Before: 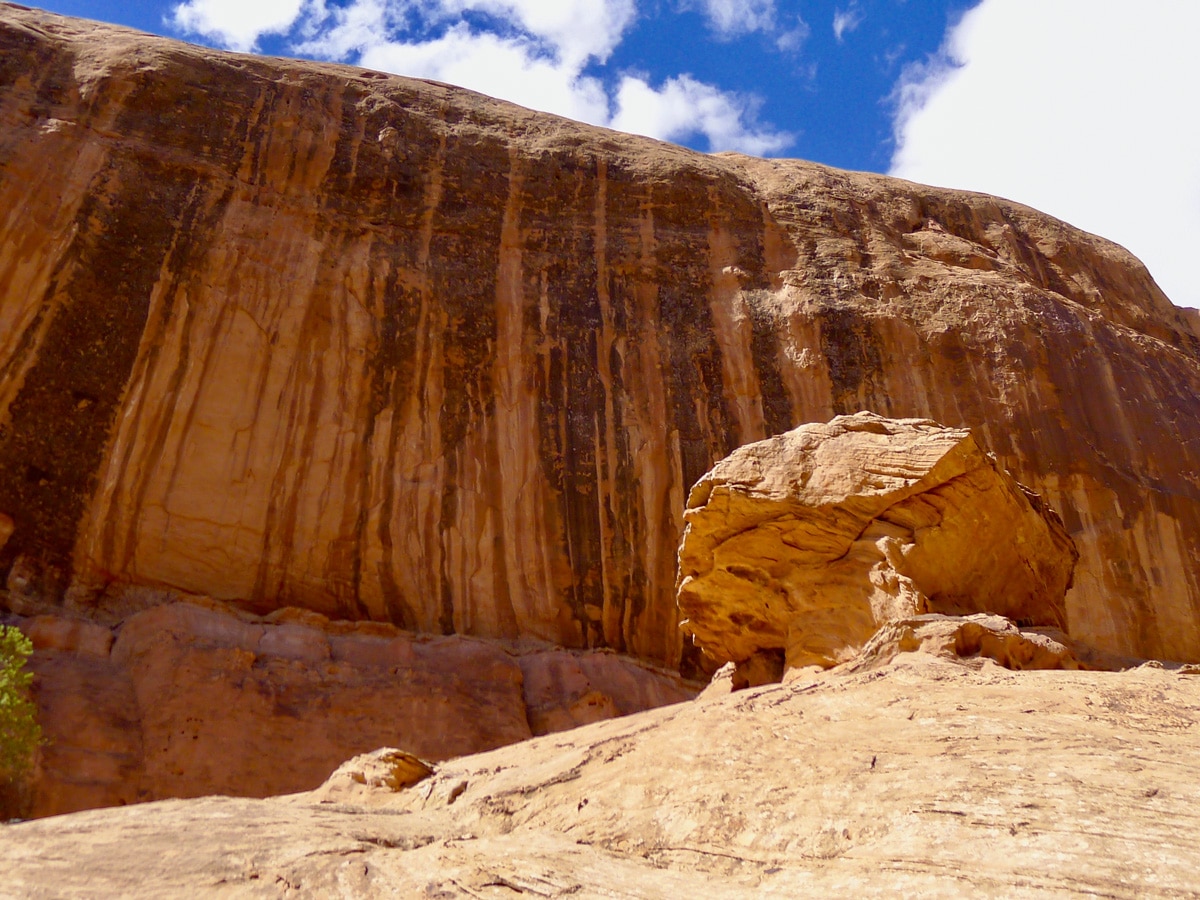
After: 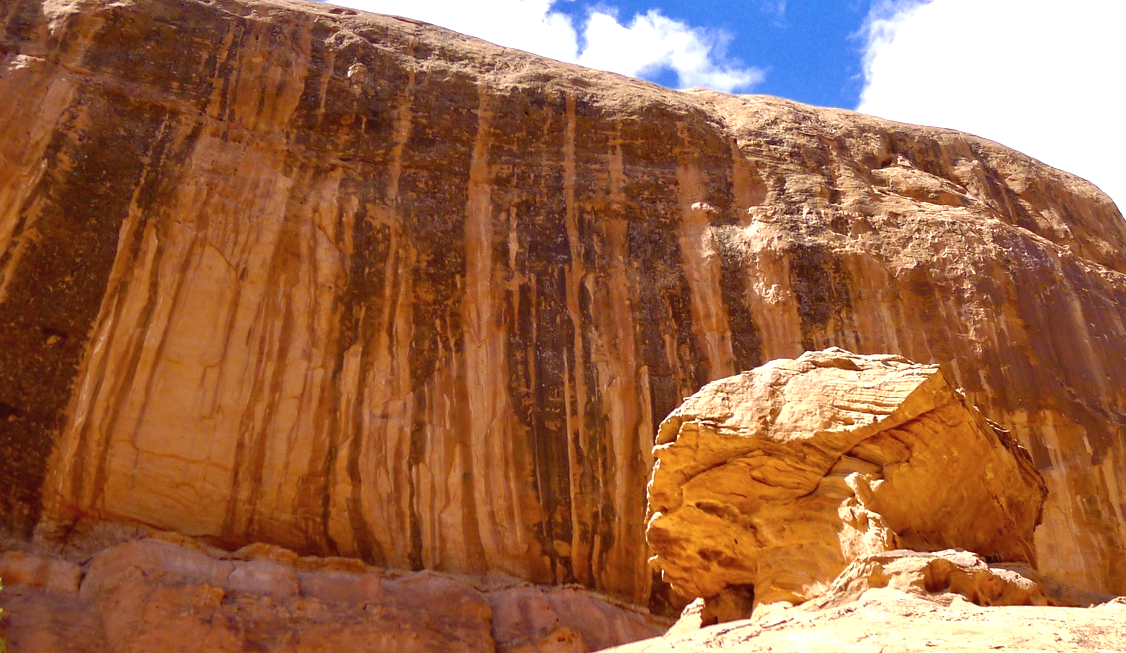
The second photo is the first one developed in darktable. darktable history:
contrast brightness saturation: contrast -0.076, brightness -0.04, saturation -0.112
crop: left 2.66%, top 7.216%, right 3.426%, bottom 20.192%
exposure: exposure 1 EV, compensate highlight preservation false
